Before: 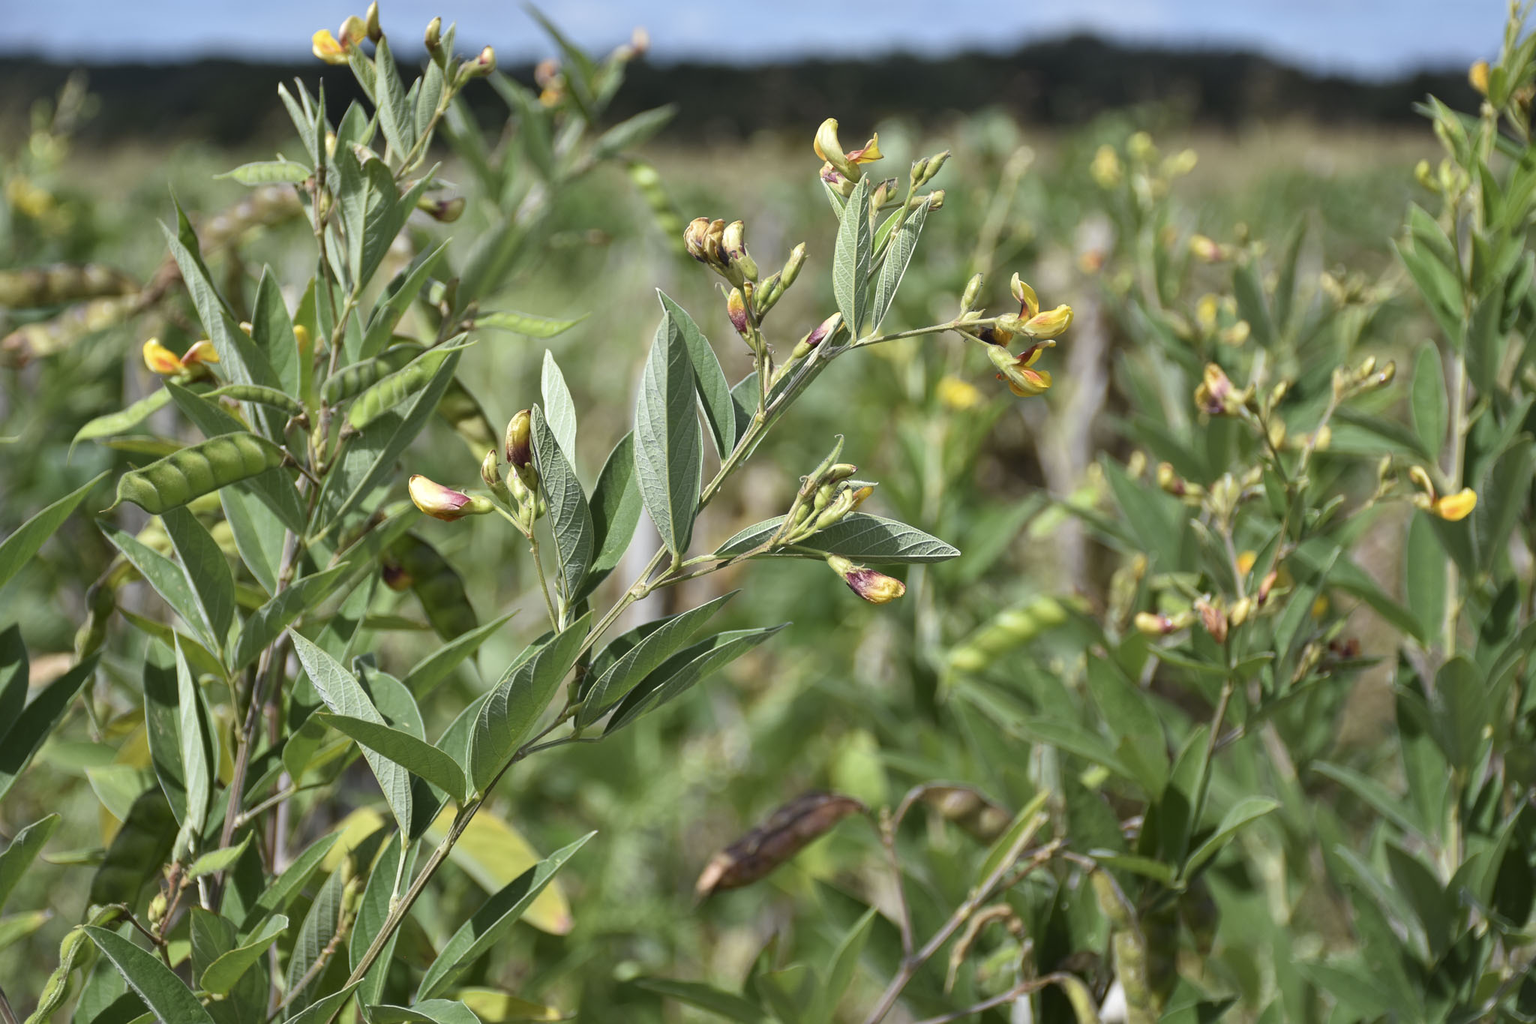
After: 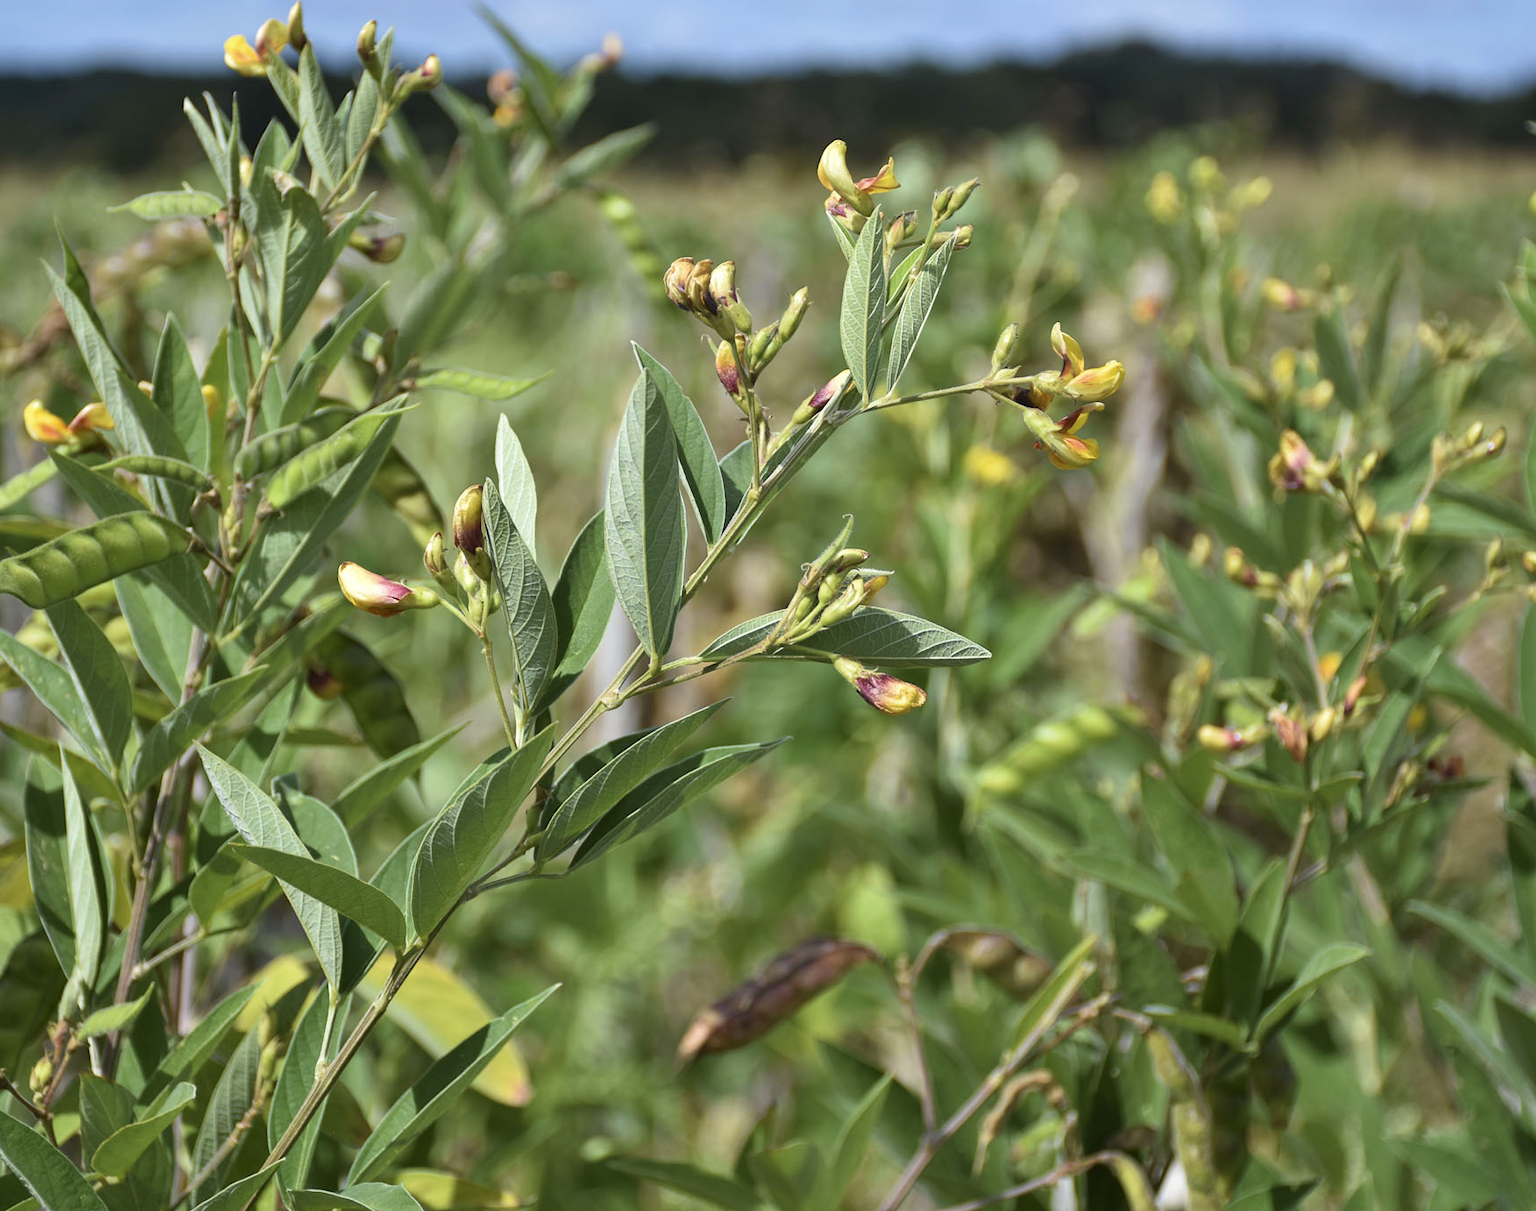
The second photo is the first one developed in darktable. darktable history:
crop: left 8.026%, right 7.459%
exposure: black level correction 0.001, compensate highlight preservation false
velvia: on, module defaults
